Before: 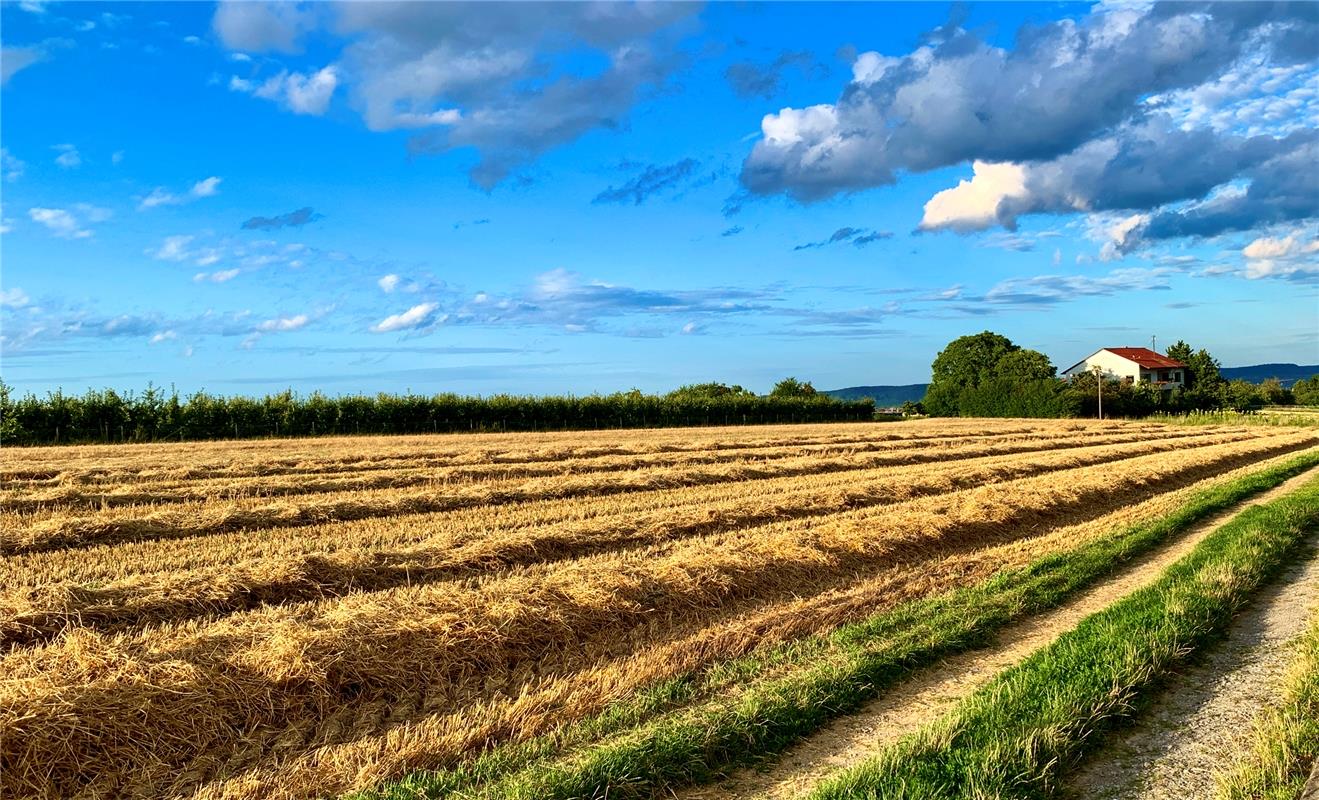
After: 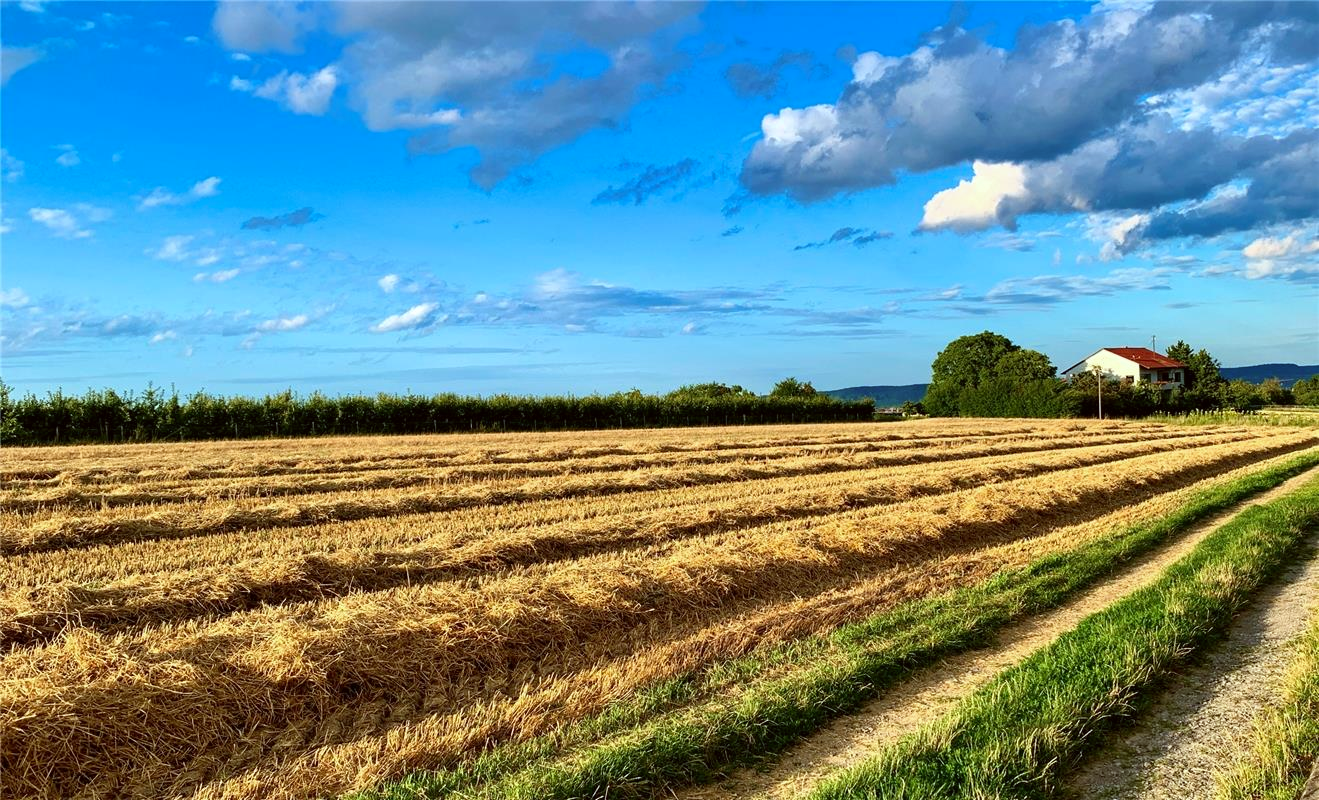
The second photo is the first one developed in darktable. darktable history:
tone equalizer: edges refinement/feathering 500, mask exposure compensation -1.57 EV, preserve details no
color correction: highlights a* -2.85, highlights b* -2.21, shadows a* 2.23, shadows b* 2.73
